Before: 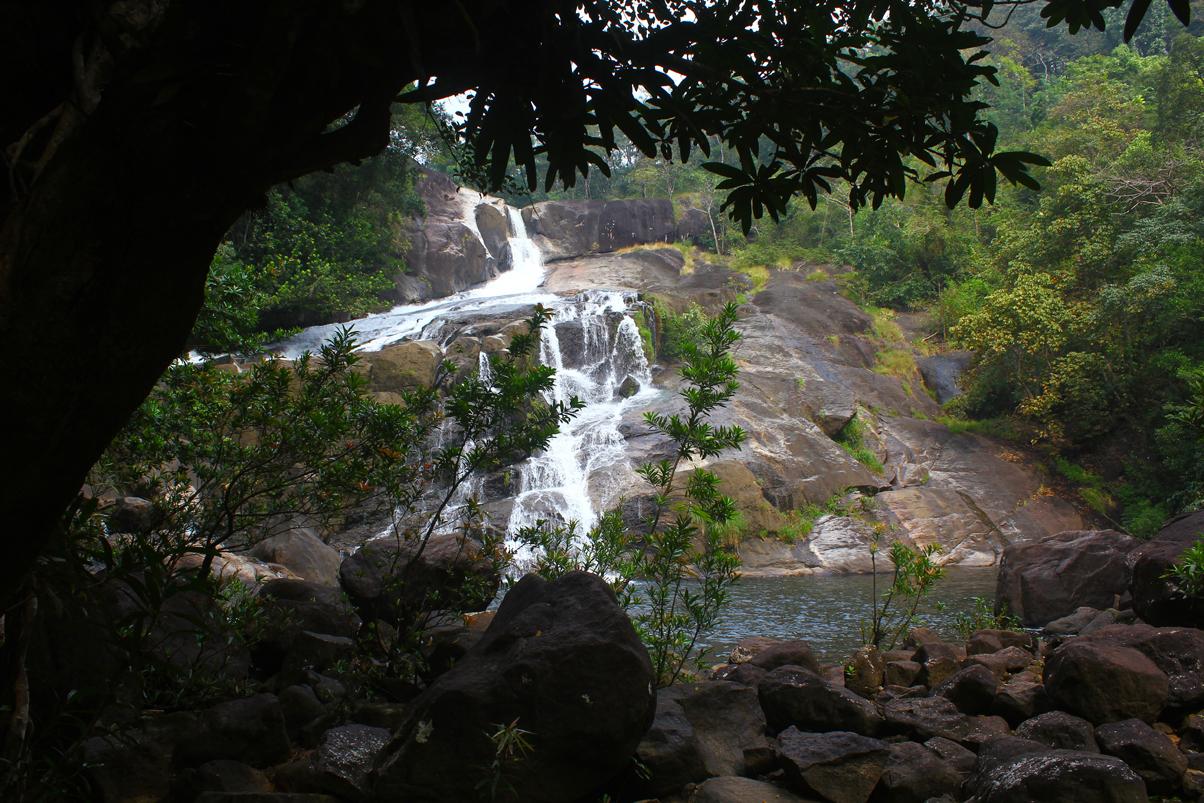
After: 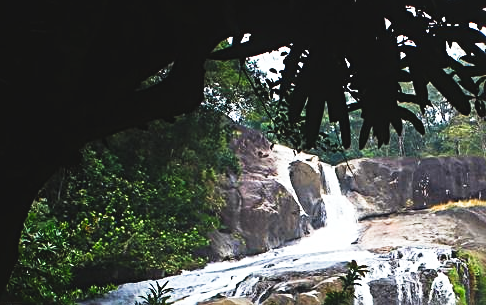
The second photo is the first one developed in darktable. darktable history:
crop: left 15.495%, top 5.436%, right 44.11%, bottom 56.515%
tone curve: curves: ch0 [(0, 0.058) (0.198, 0.188) (0.512, 0.582) (0.625, 0.754) (0.81, 0.934) (1, 1)], preserve colors none
sharpen: radius 2.545, amount 0.649
